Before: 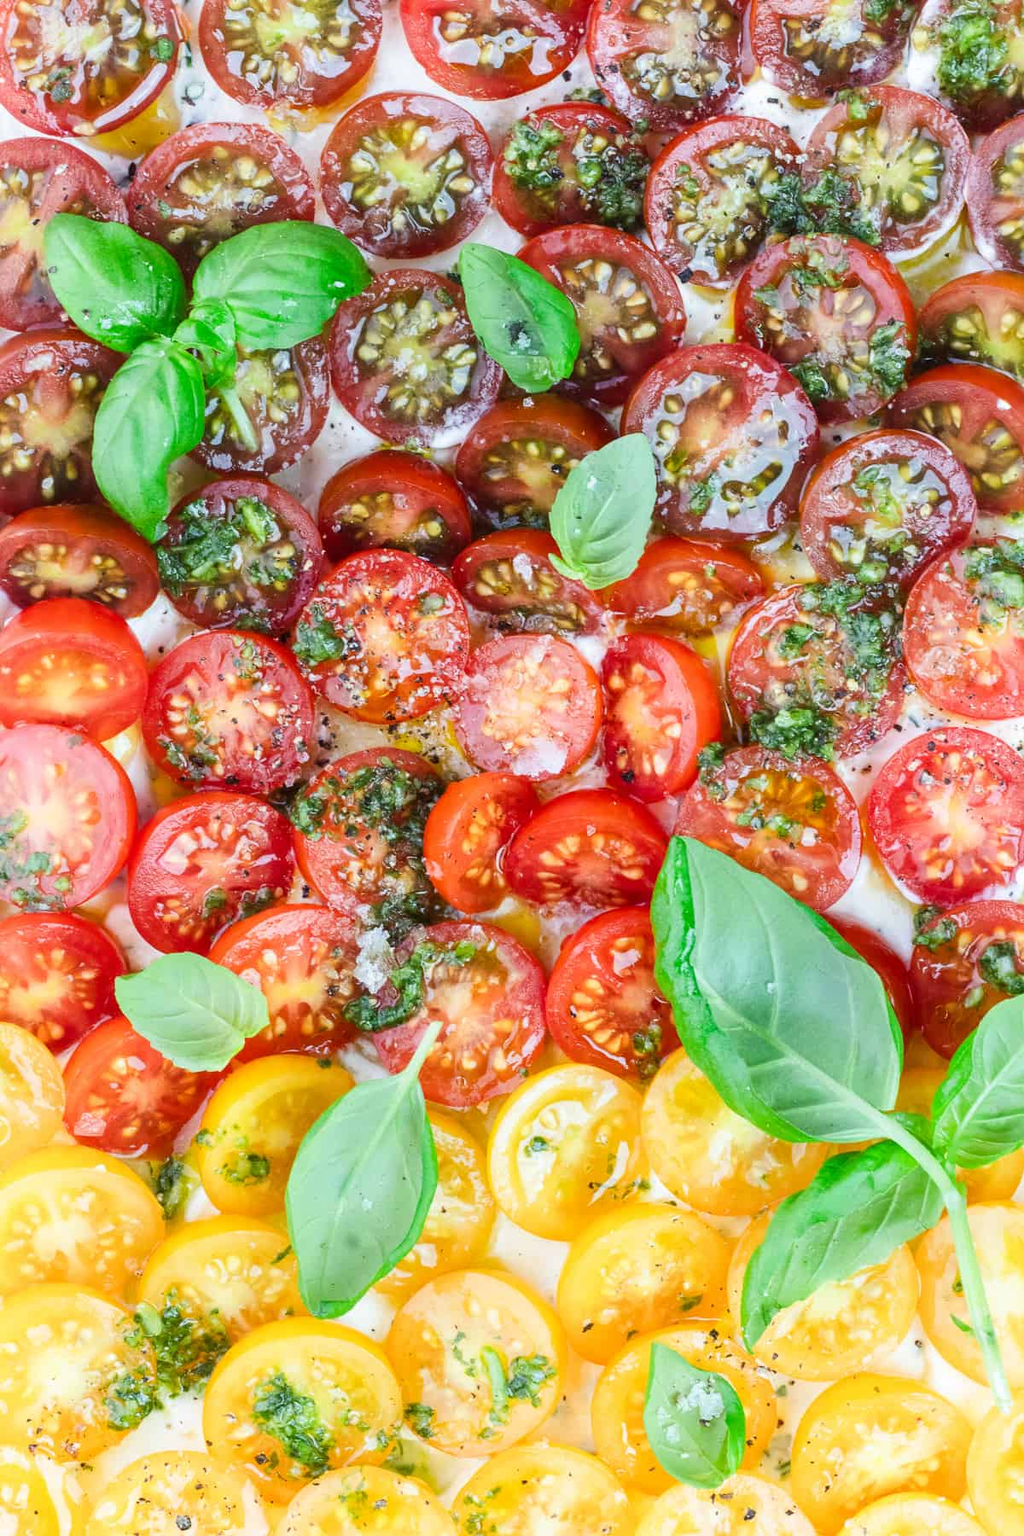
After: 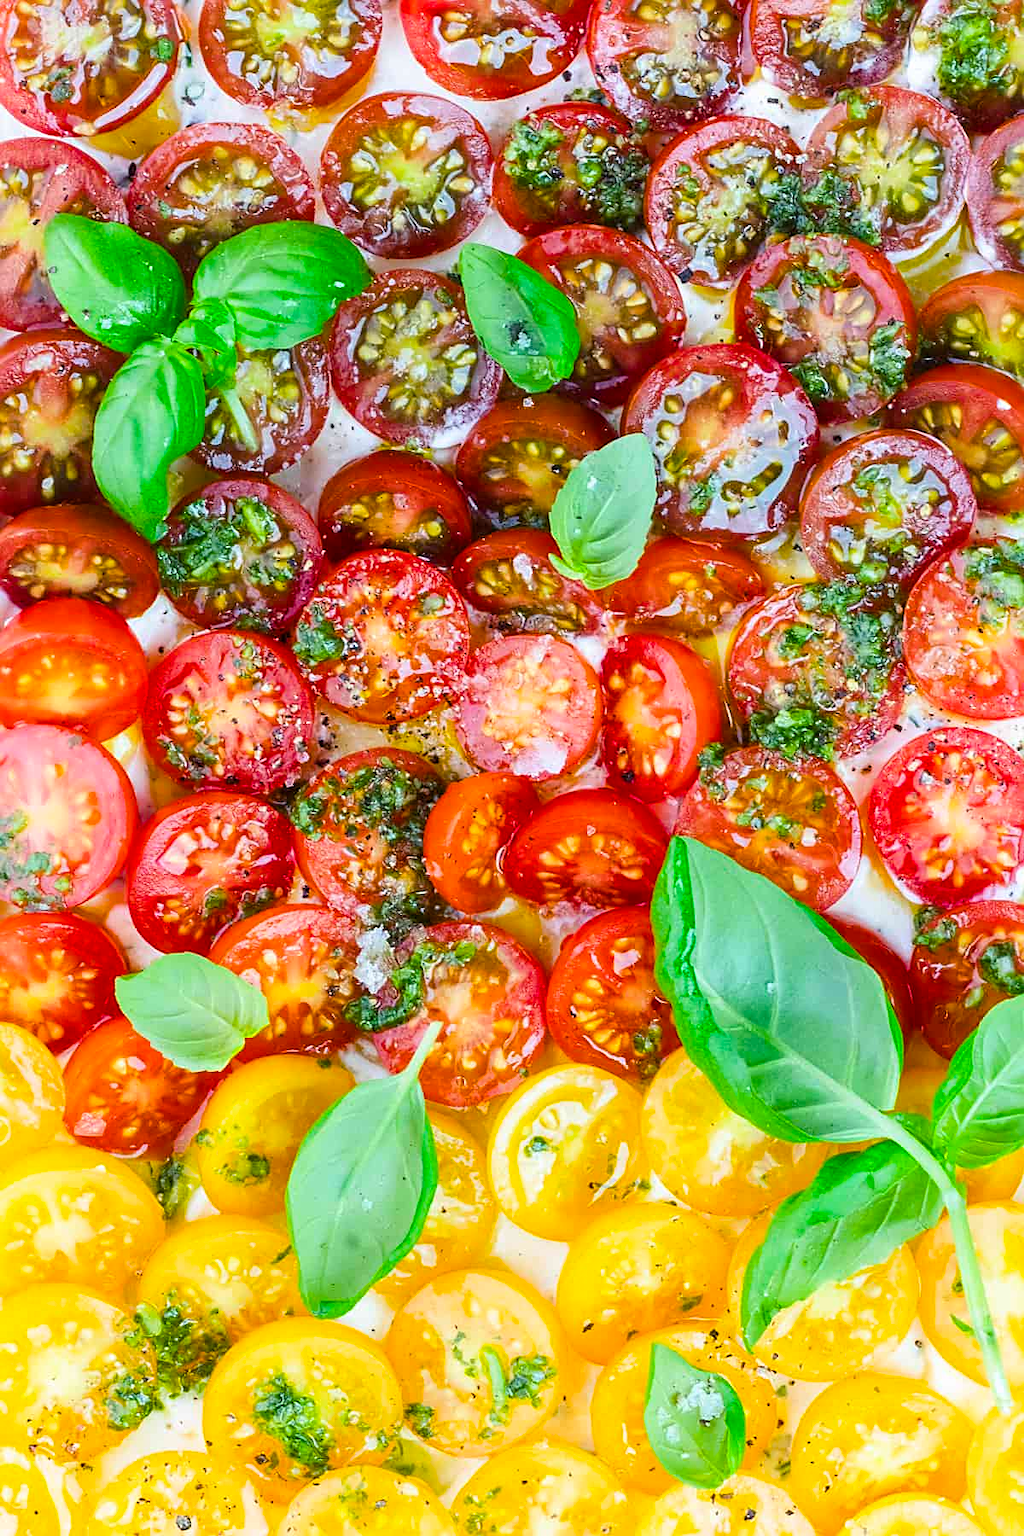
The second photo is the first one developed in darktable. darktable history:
color balance rgb: linear chroma grading › global chroma 10%, perceptual saturation grading › global saturation 30%, global vibrance 10%
sharpen: on, module defaults
